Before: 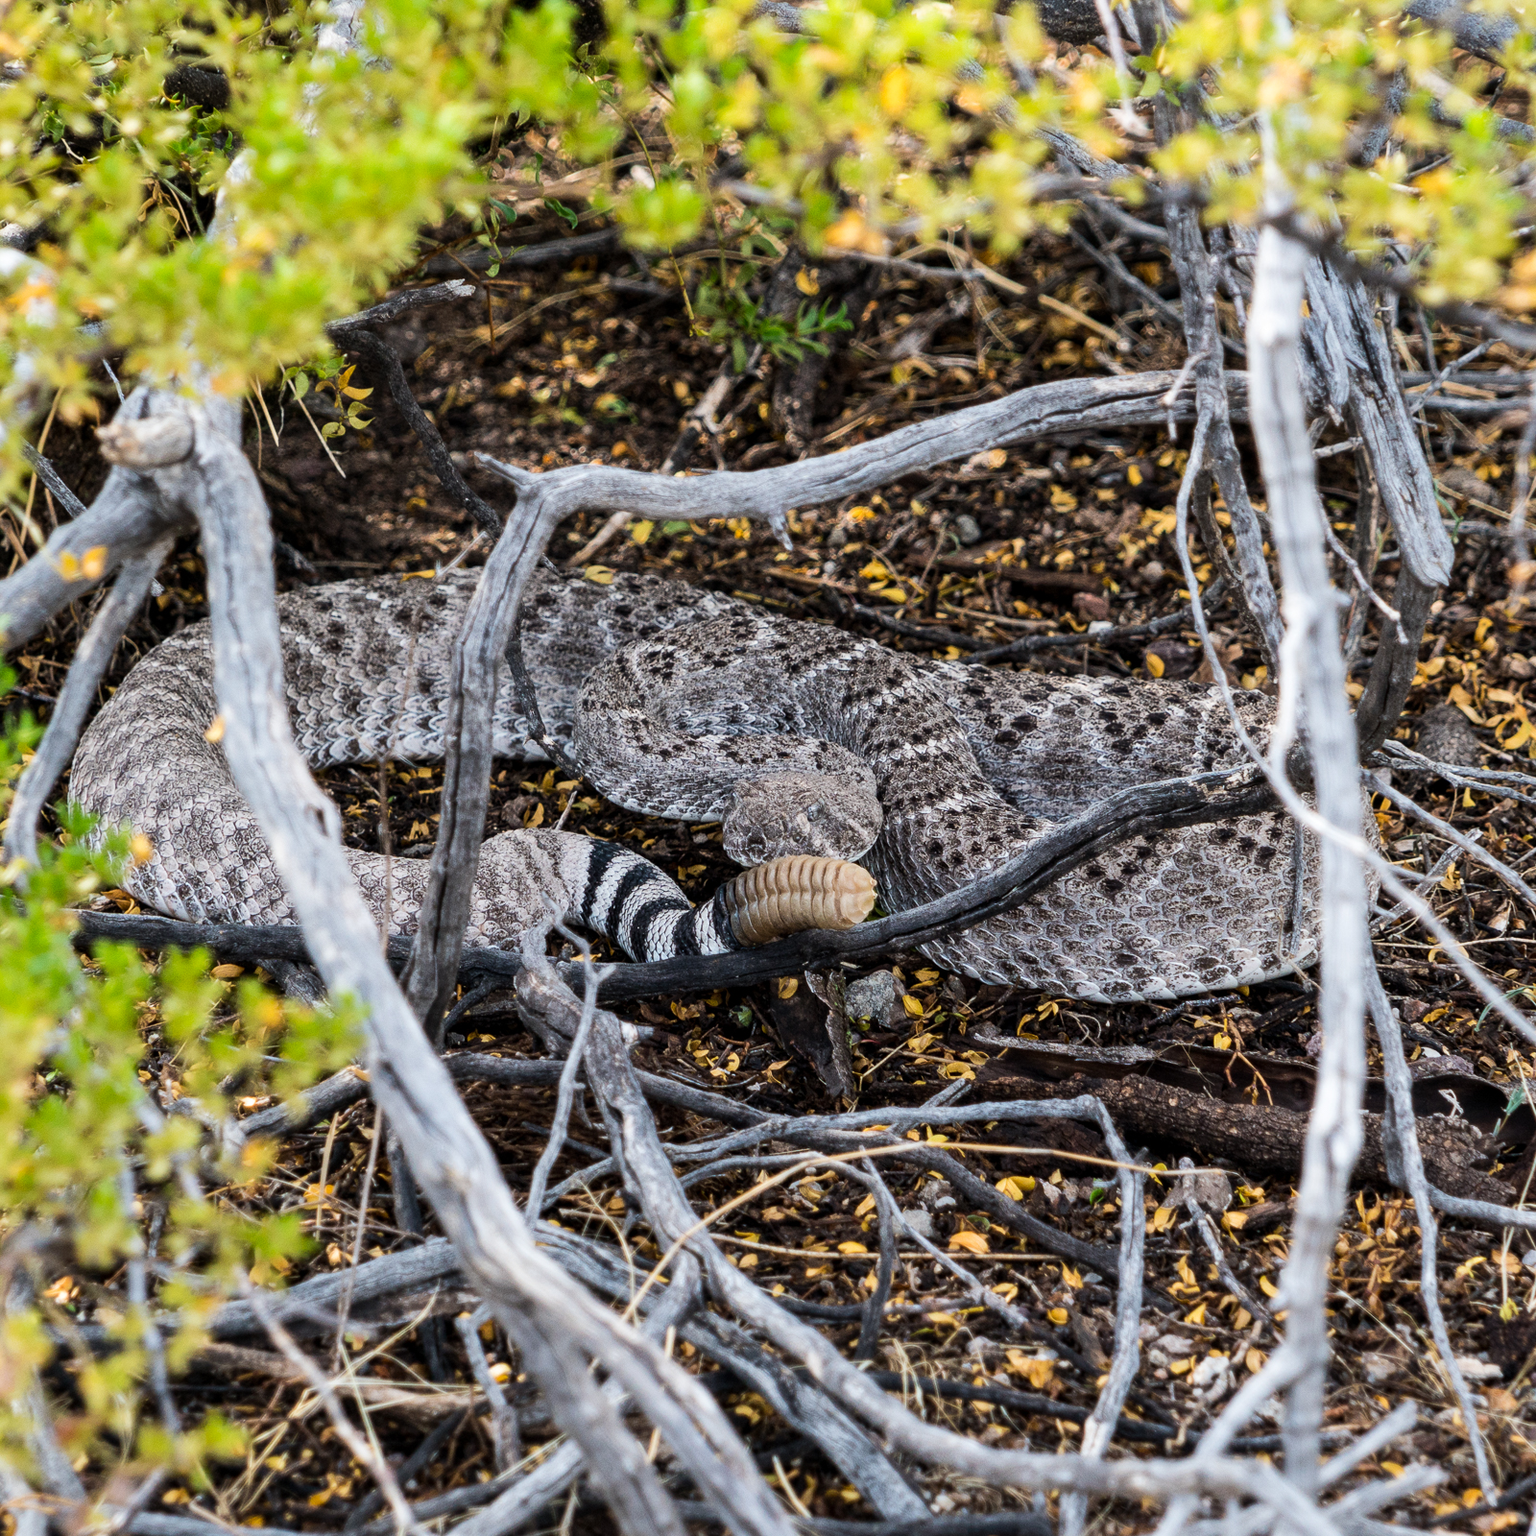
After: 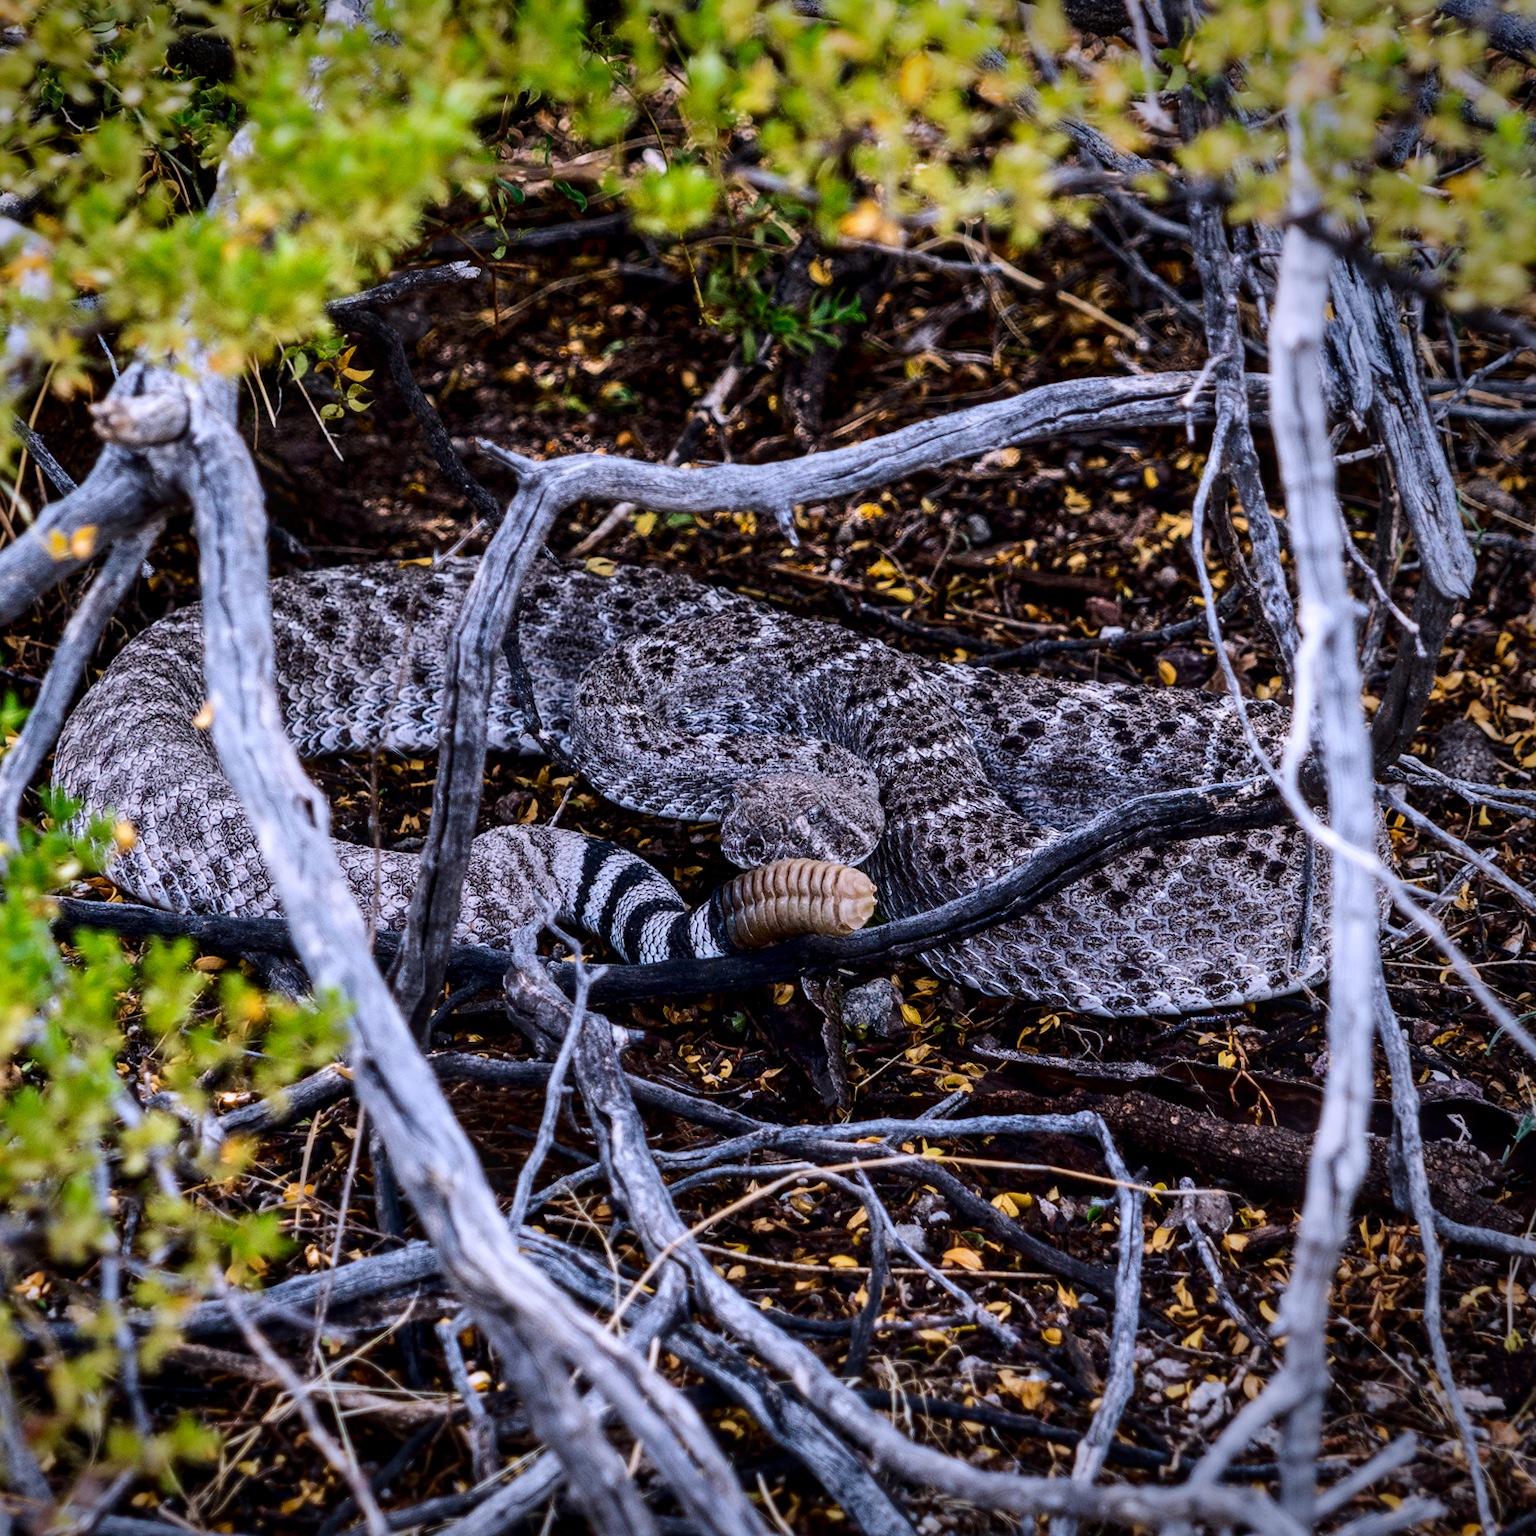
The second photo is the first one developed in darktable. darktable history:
vignetting: fall-off start 88.6%, fall-off radius 43.91%, brightness -0.568, saturation -0.002, center (-0.15, 0.018), width/height ratio 1.158, unbound false
color calibration: illuminant custom, x 0.364, y 0.385, temperature 4520.83 K
local contrast: on, module defaults
contrast brightness saturation: contrast 0.131, brightness -0.24, saturation 0.136
crop and rotate: angle -1.37°
